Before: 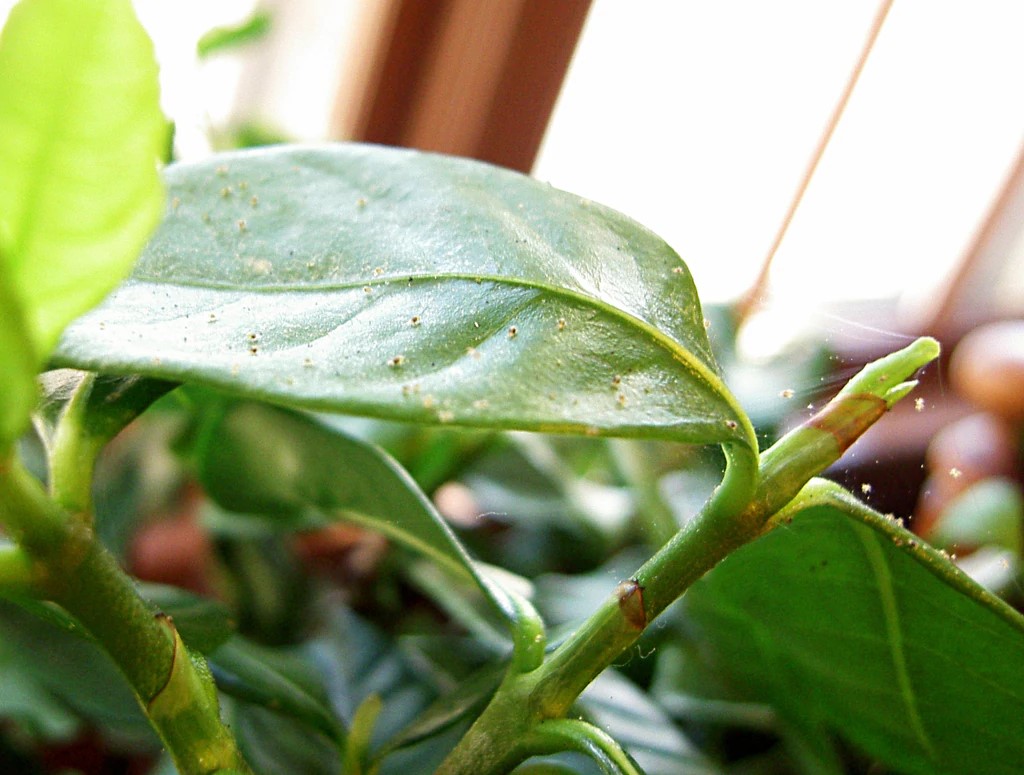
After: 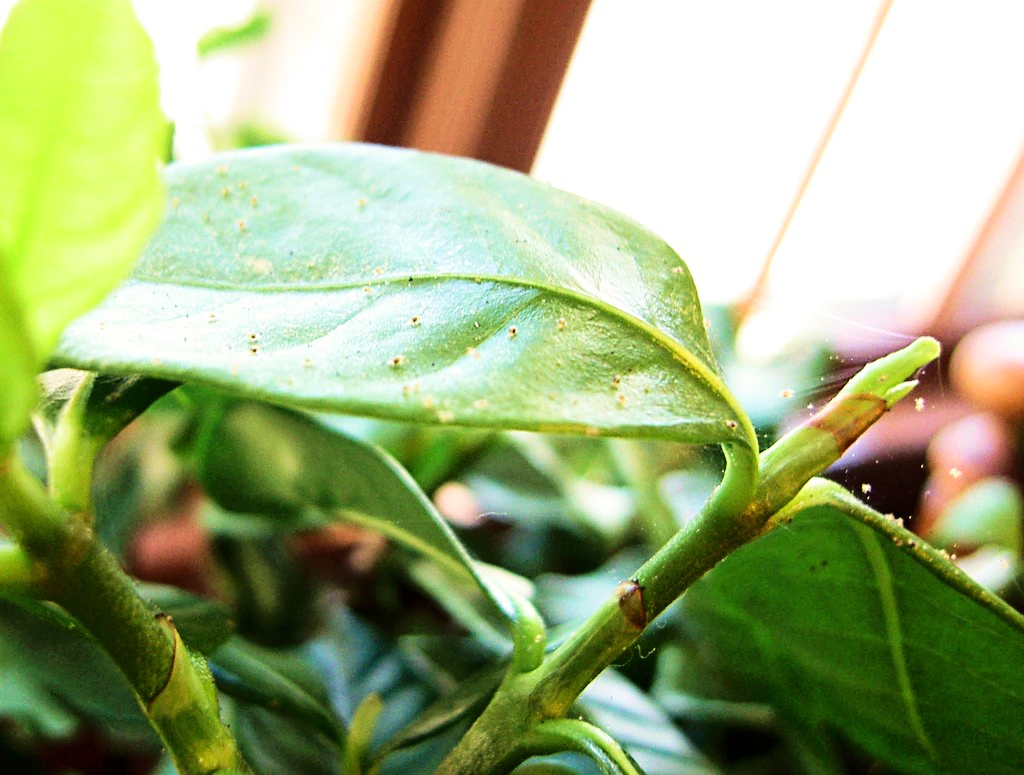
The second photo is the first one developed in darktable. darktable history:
base curve: curves: ch0 [(0, 0) (0.036, 0.025) (0.121, 0.166) (0.206, 0.329) (0.605, 0.79) (1, 1)]
velvia: strength 39.08%
tone equalizer: edges refinement/feathering 500, mask exposure compensation -1.57 EV, preserve details no
